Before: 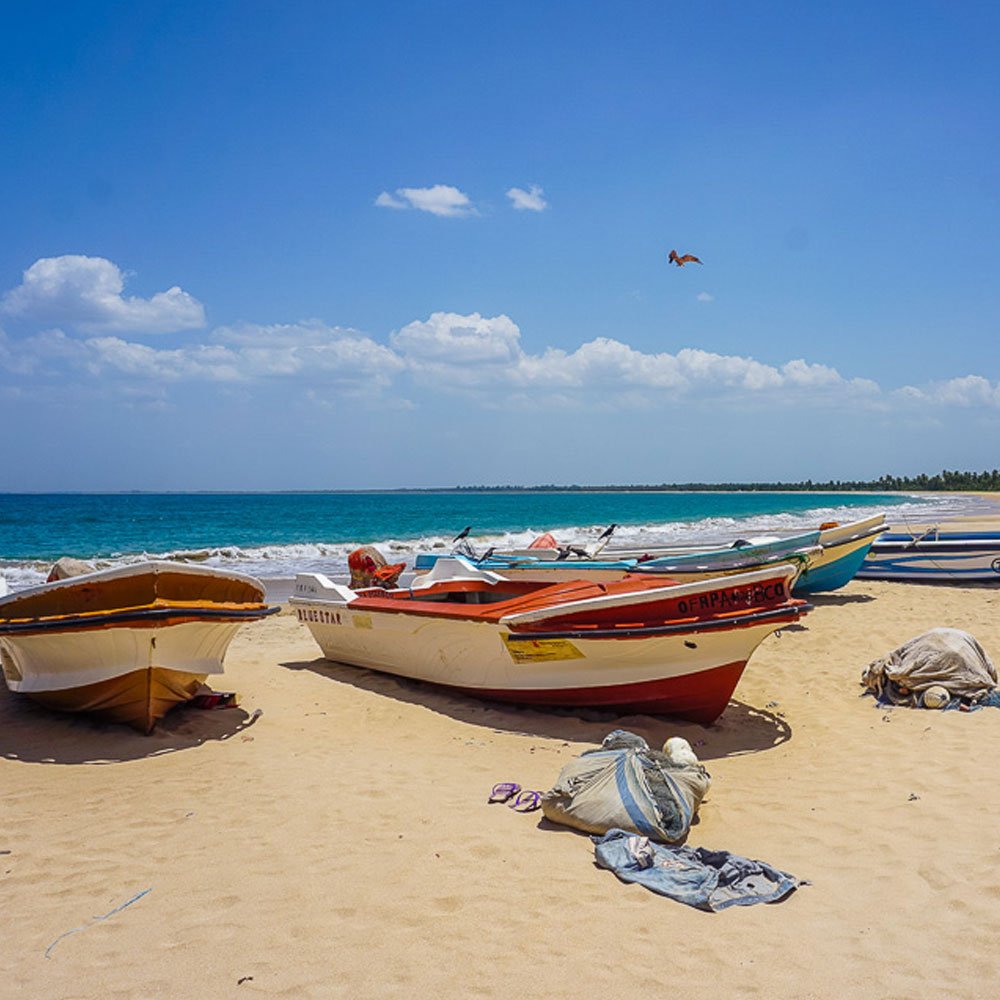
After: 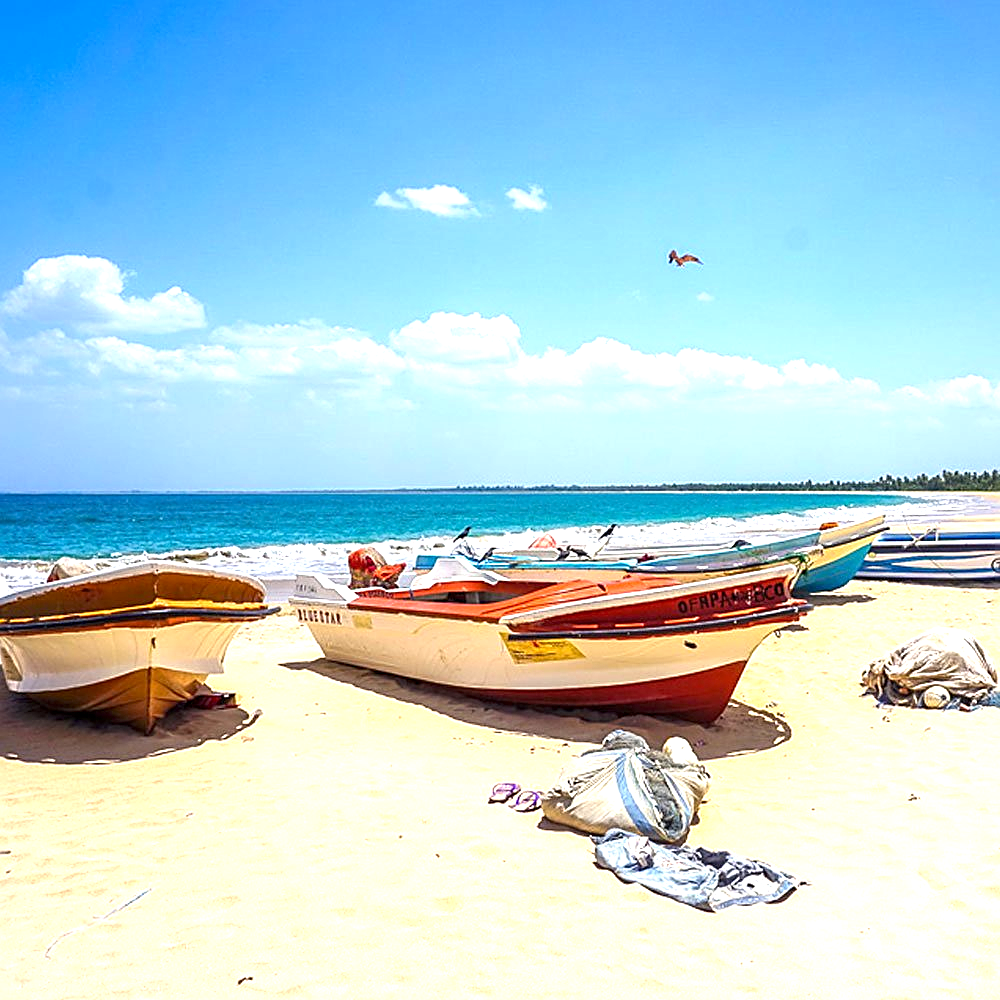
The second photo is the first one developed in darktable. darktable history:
sharpen: on, module defaults
exposure: black level correction 0.001, exposure 1.307 EV, compensate highlight preservation false
